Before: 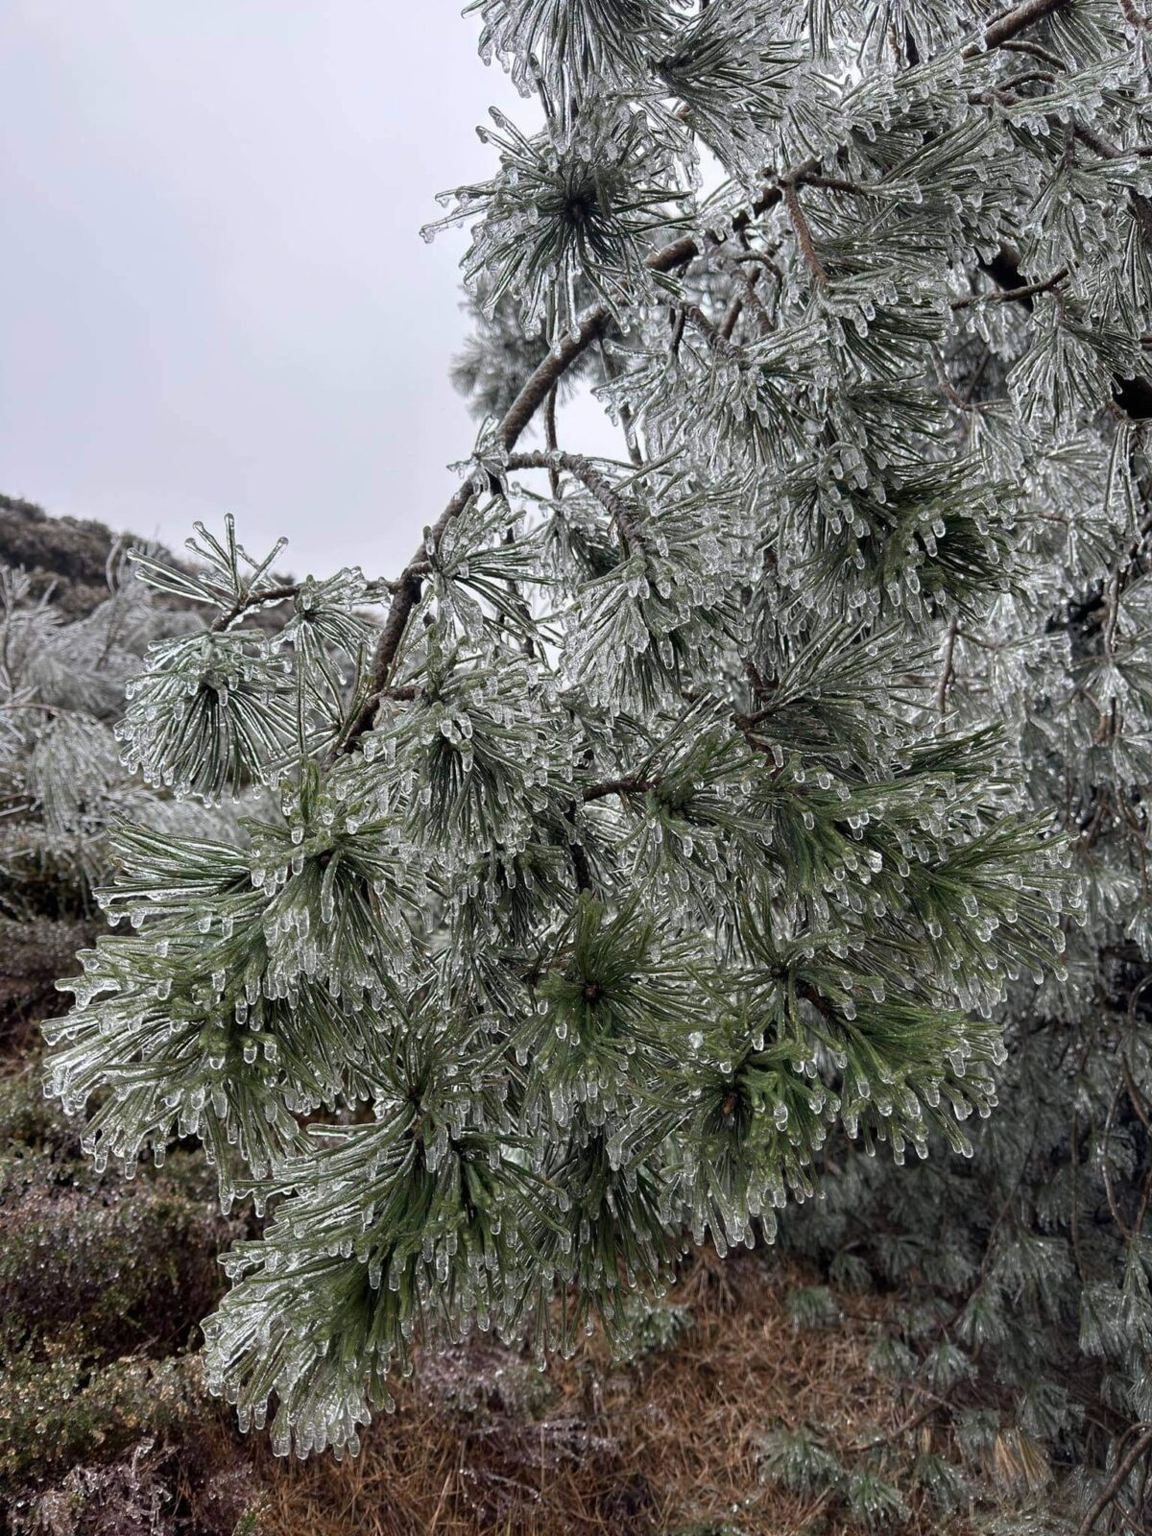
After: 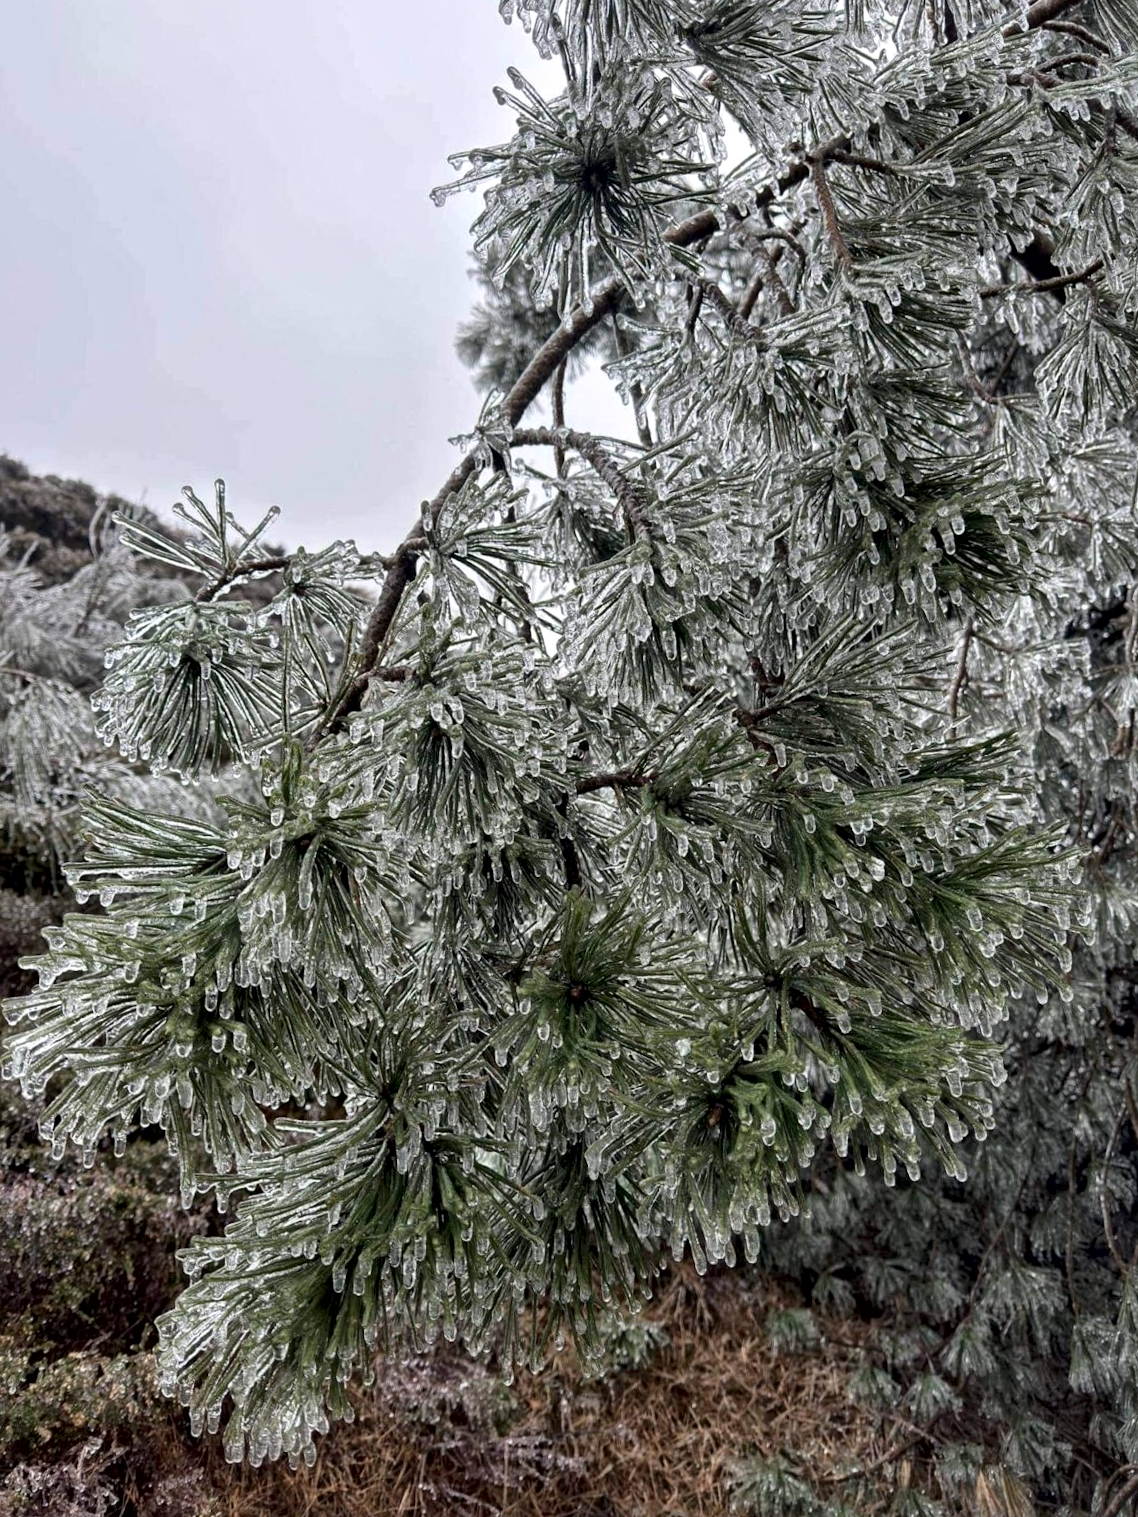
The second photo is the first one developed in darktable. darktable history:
crop and rotate: angle -2.36°
local contrast: mode bilateral grid, contrast 21, coarseness 19, detail 163%, midtone range 0.2
